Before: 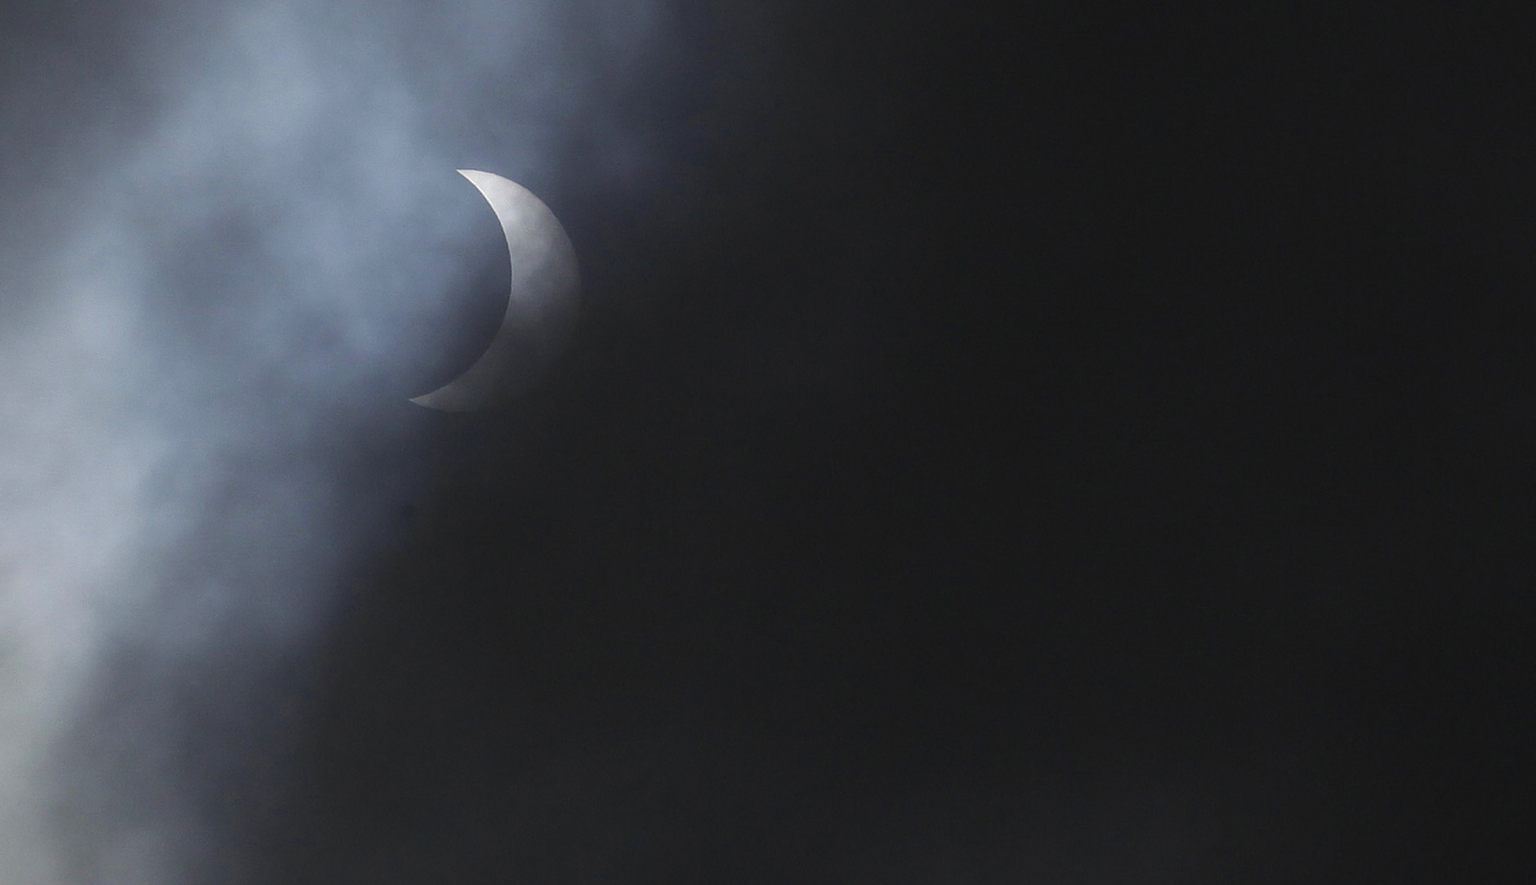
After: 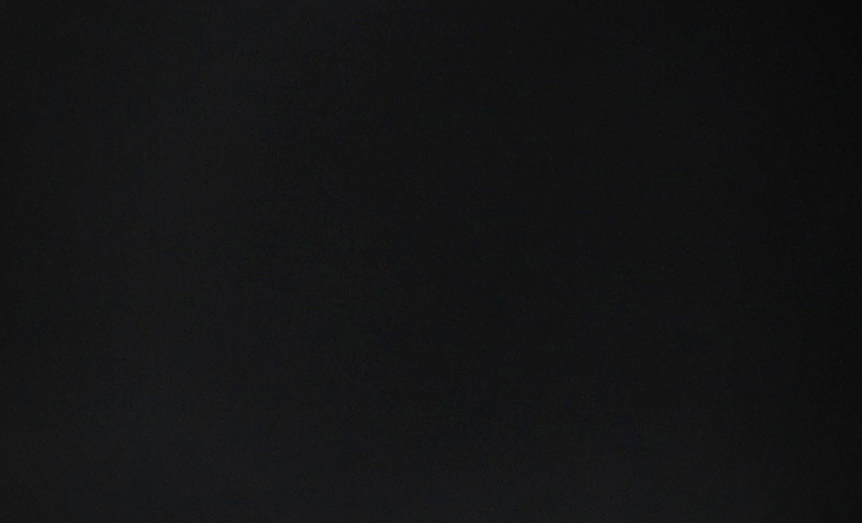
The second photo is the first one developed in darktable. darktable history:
vignetting: fall-off start 67.15%, brightness -0.442, saturation -0.691, width/height ratio 1.011, unbound false
sharpen: on, module defaults
crop: left 35.976%, top 45.819%, right 18.162%, bottom 5.807%
